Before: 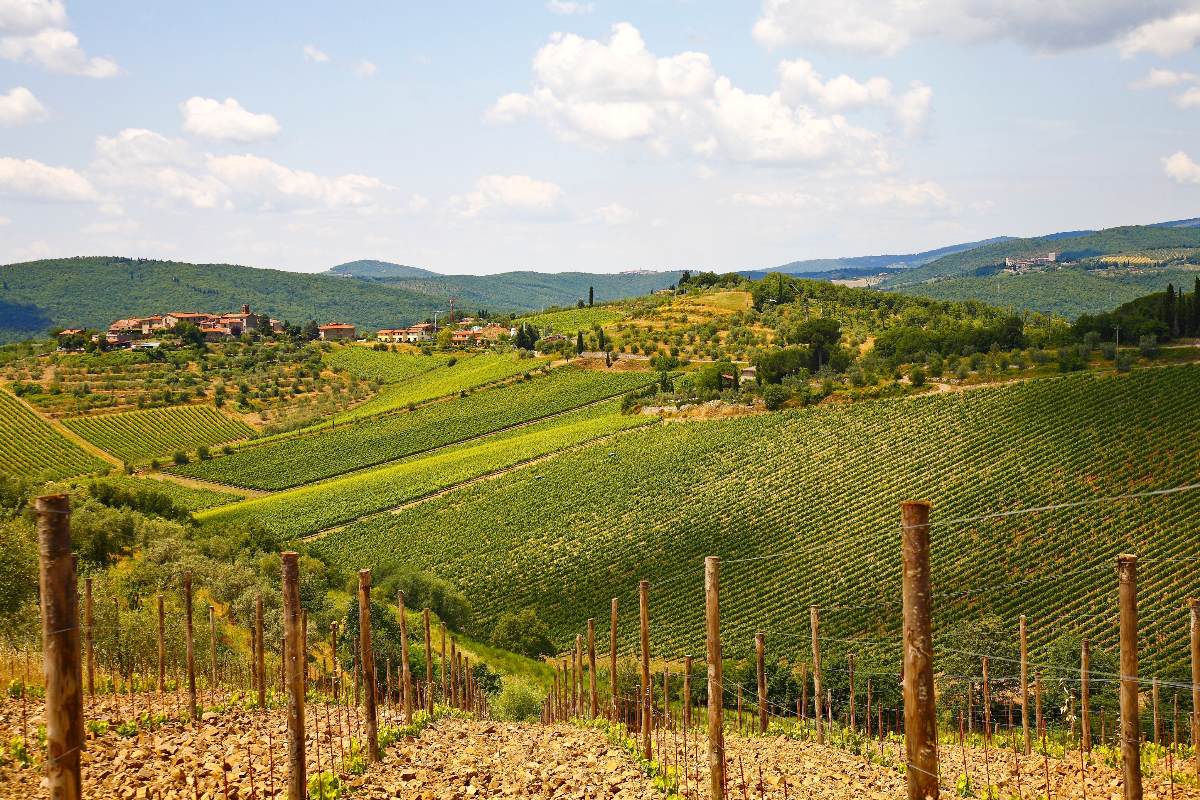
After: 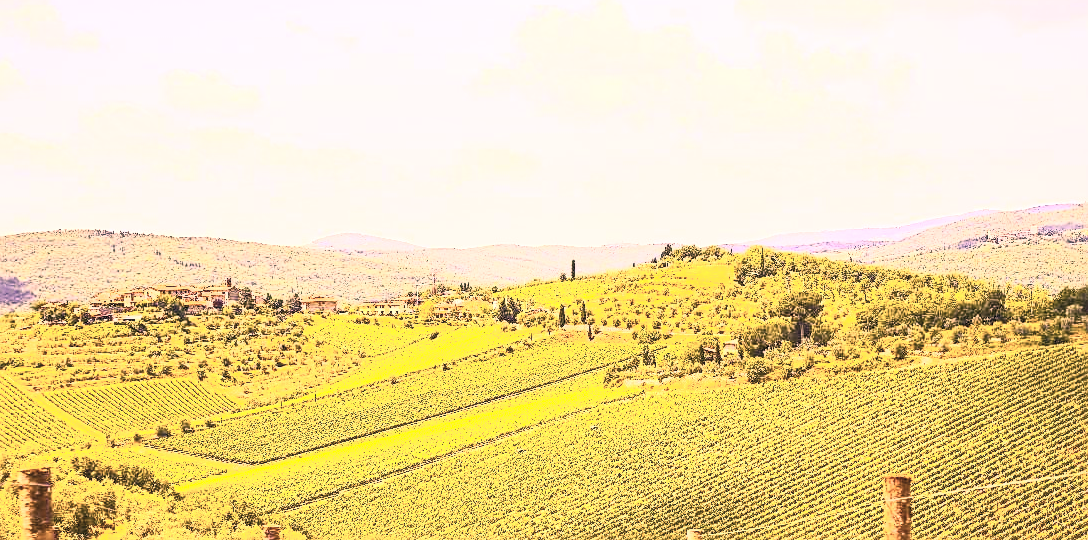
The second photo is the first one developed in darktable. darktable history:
color correction: highlights a* 40, highlights b* 40, saturation 0.69
local contrast: on, module defaults
exposure: black level correction 0, exposure 1.7 EV, compensate exposure bias true, compensate highlight preservation false
sharpen: on, module defaults
crop: left 1.509%, top 3.452%, right 7.696%, bottom 28.452%
color balance rgb: linear chroma grading › global chroma 15%, perceptual saturation grading › global saturation 30%
white balance: red 0.924, blue 1.095
contrast brightness saturation: contrast 0.57, brightness 0.57, saturation -0.34
